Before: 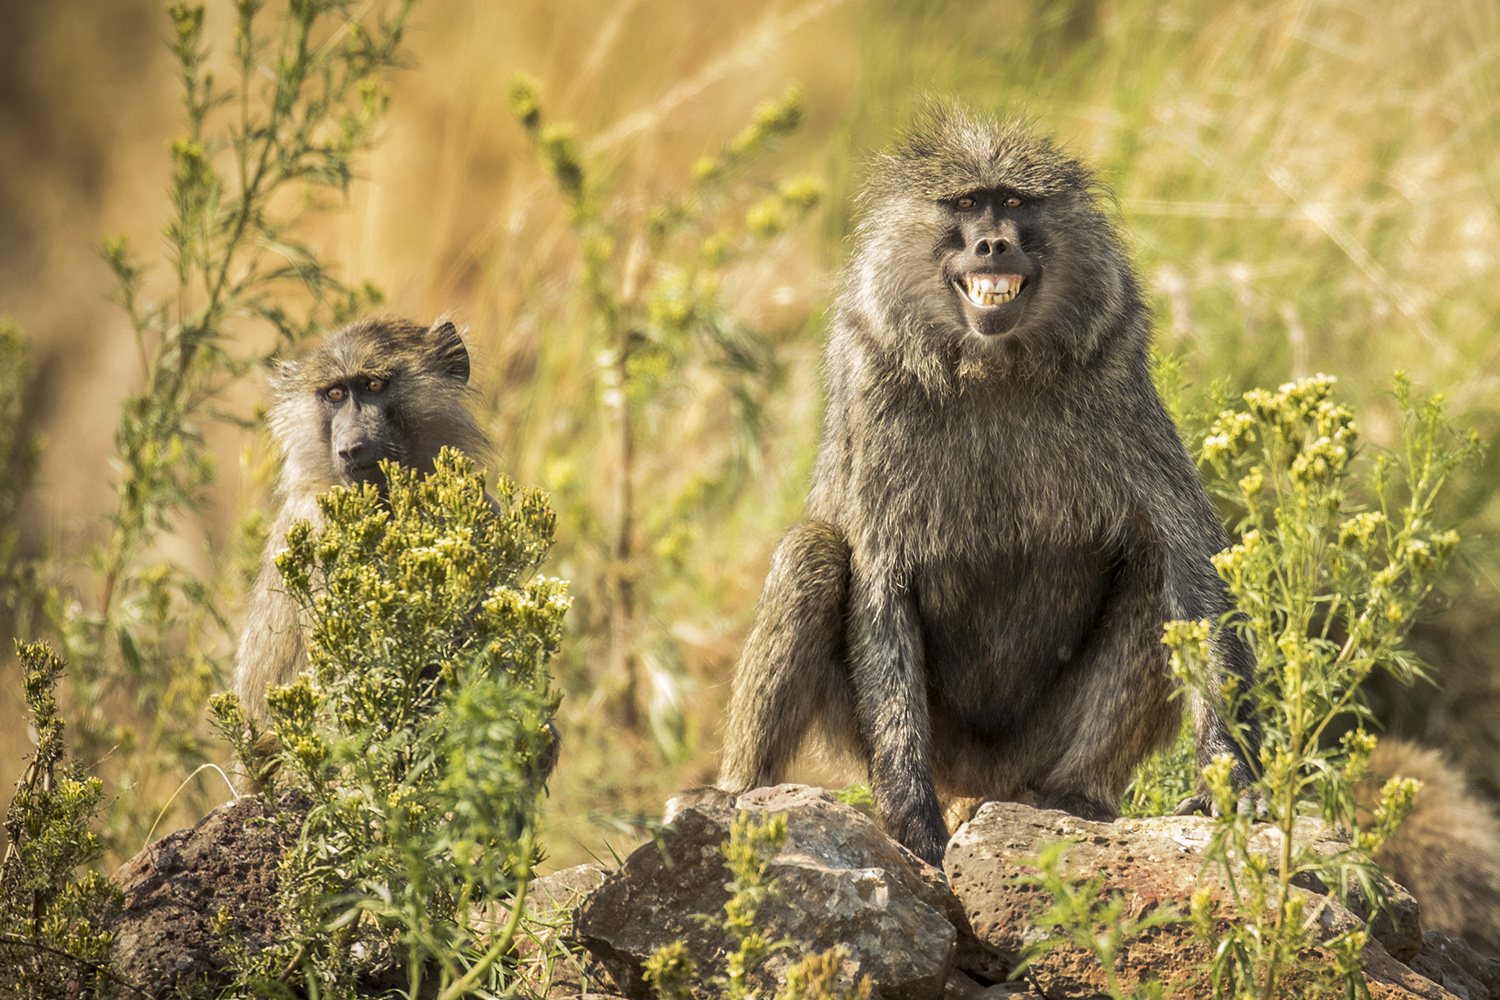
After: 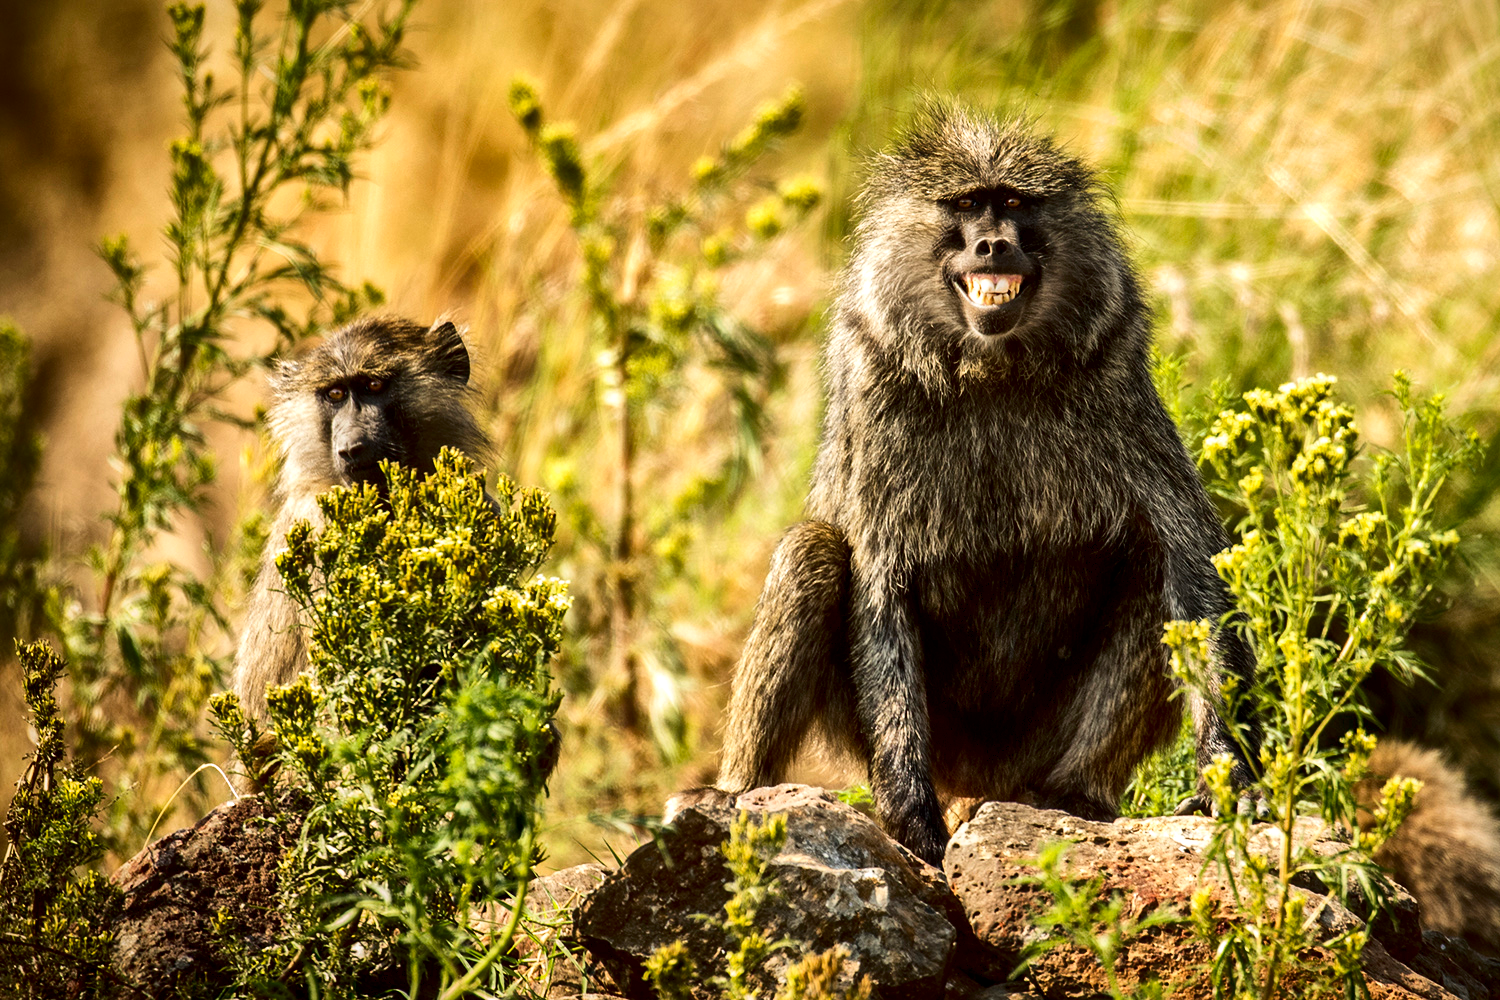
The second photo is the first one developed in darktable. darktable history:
local contrast: mode bilateral grid, contrast 20, coarseness 50, detail 162%, midtone range 0.2
contrast brightness saturation: contrast 0.224, brightness -0.189, saturation 0.243
